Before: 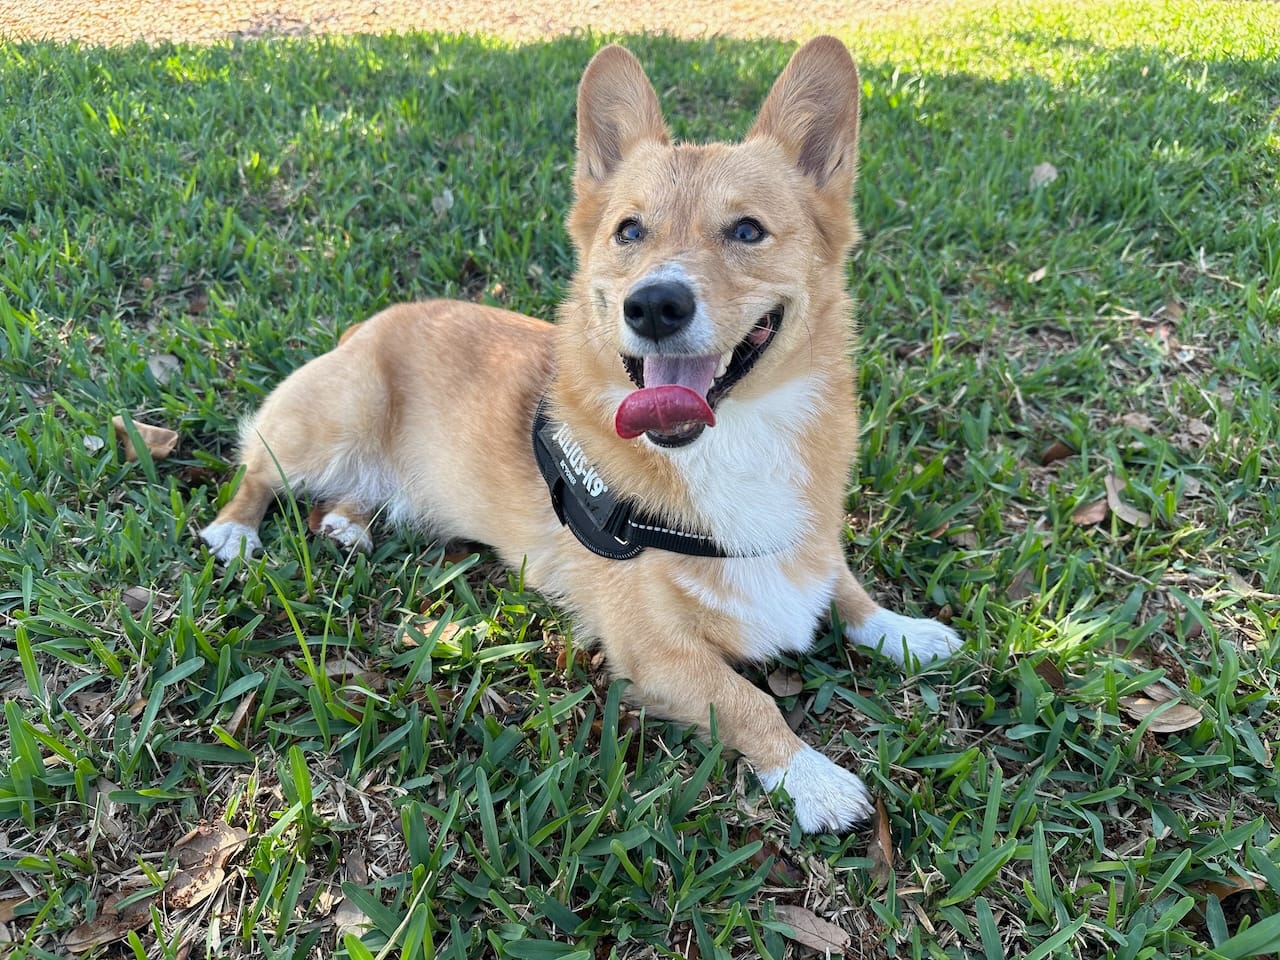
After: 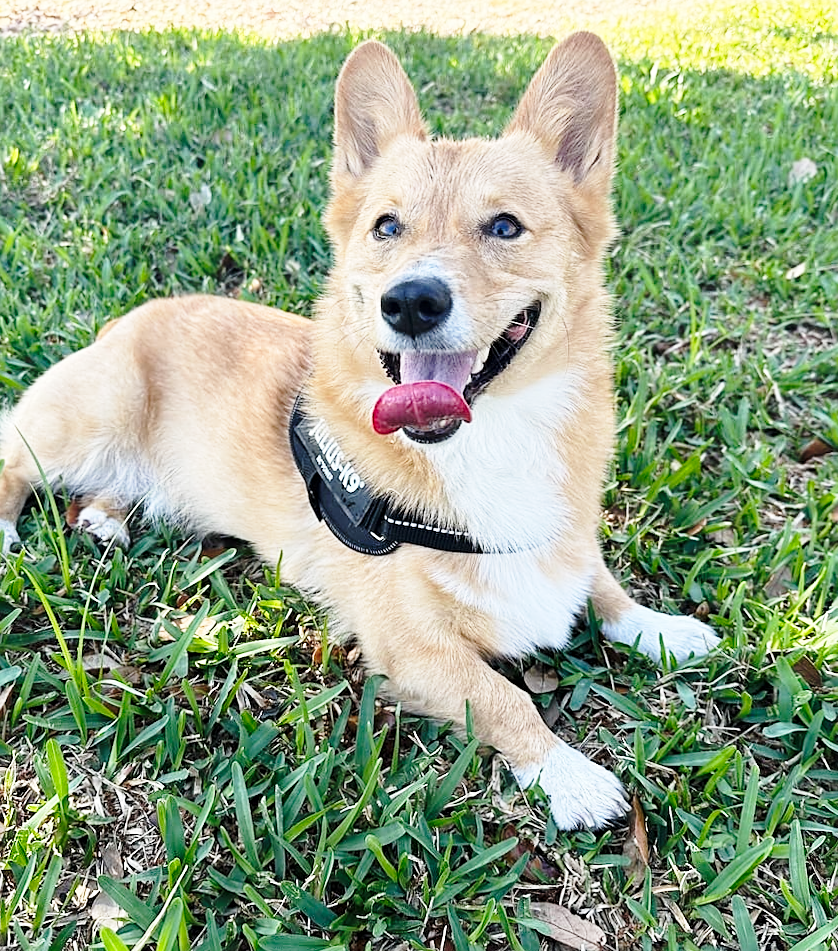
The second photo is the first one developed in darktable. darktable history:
crop and rotate: left 18.442%, right 15.508%
rotate and perspective: rotation 0.192°, lens shift (horizontal) -0.015, crop left 0.005, crop right 0.996, crop top 0.006, crop bottom 0.99
base curve: curves: ch0 [(0, 0) (0.028, 0.03) (0.121, 0.232) (0.46, 0.748) (0.859, 0.968) (1, 1)], preserve colors none
sharpen: on, module defaults
